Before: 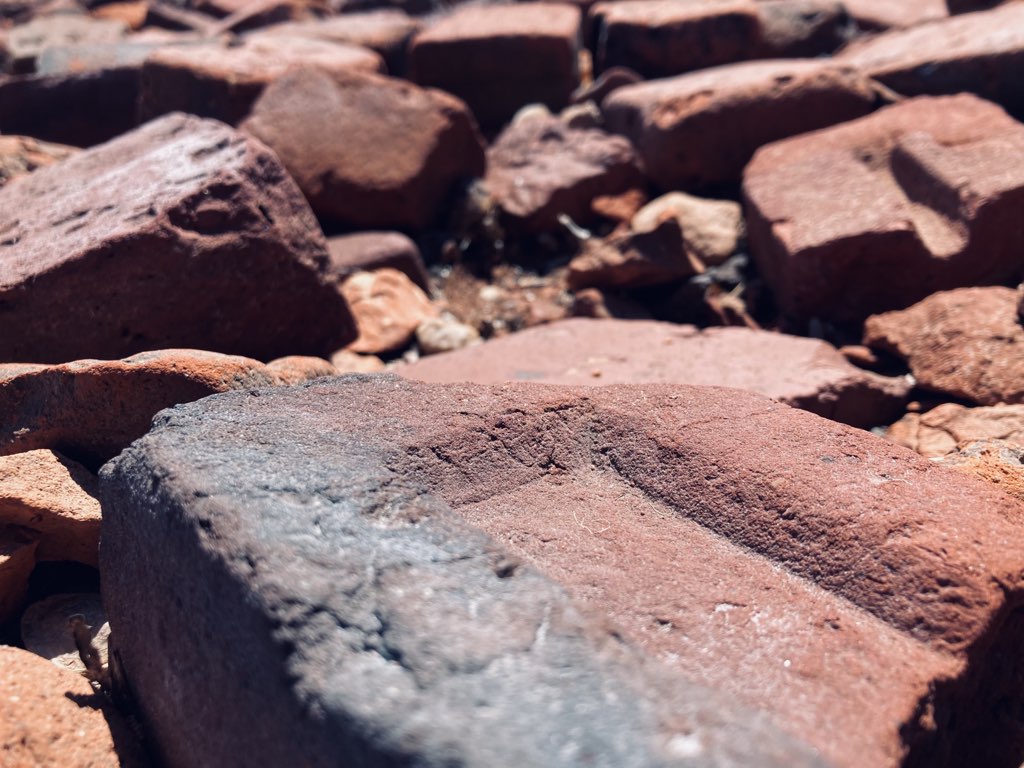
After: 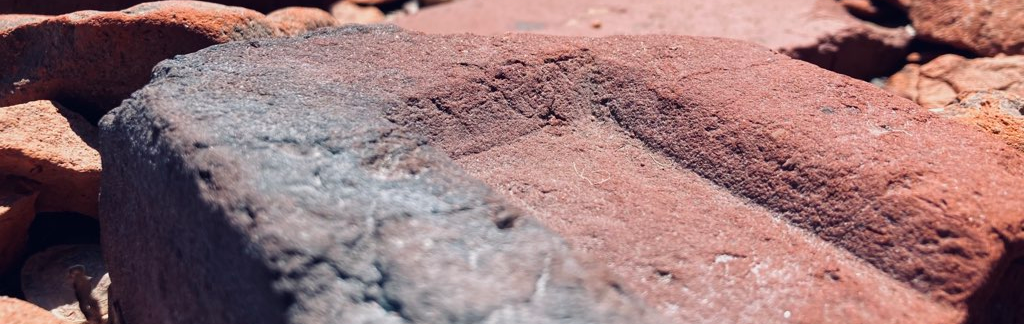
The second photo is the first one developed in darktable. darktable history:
exposure: exposure -0.116 EV, compensate exposure bias true, compensate highlight preservation false
crop: top 45.551%, bottom 12.262%
